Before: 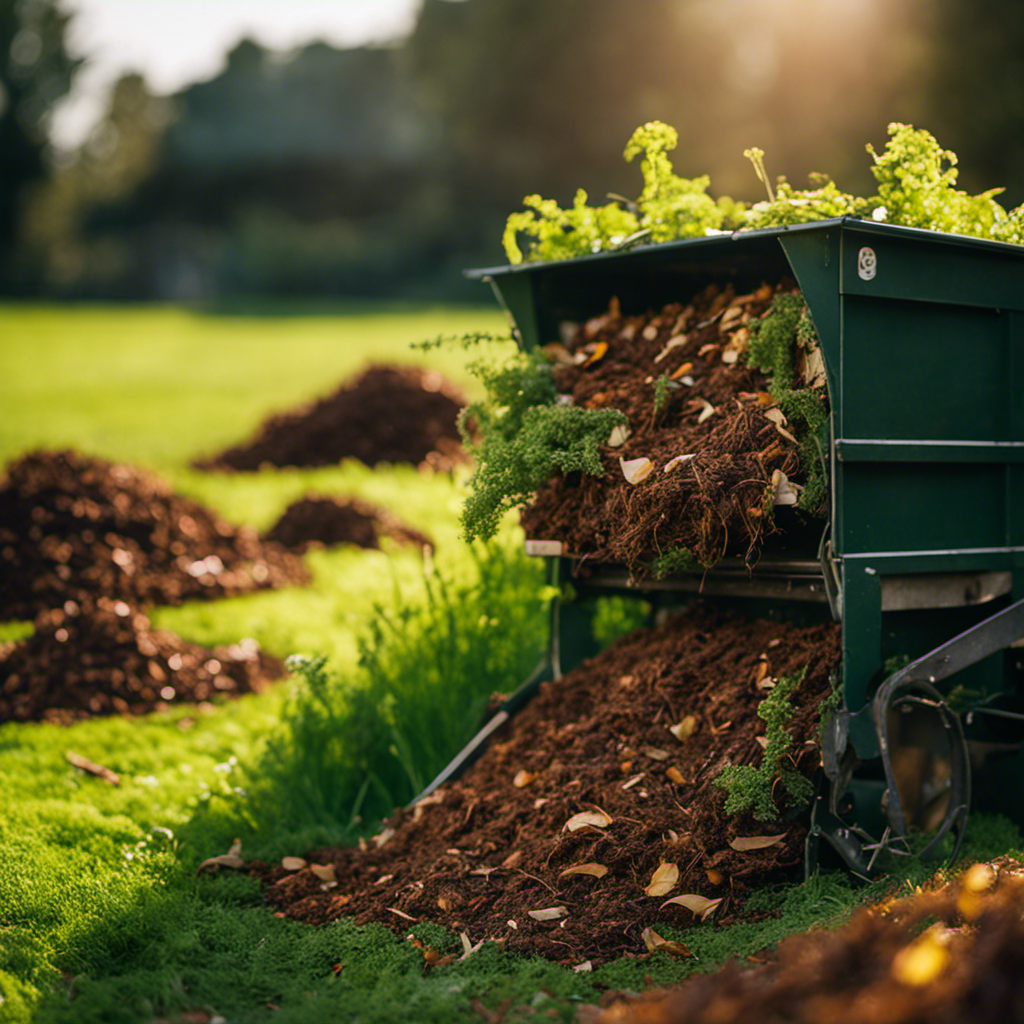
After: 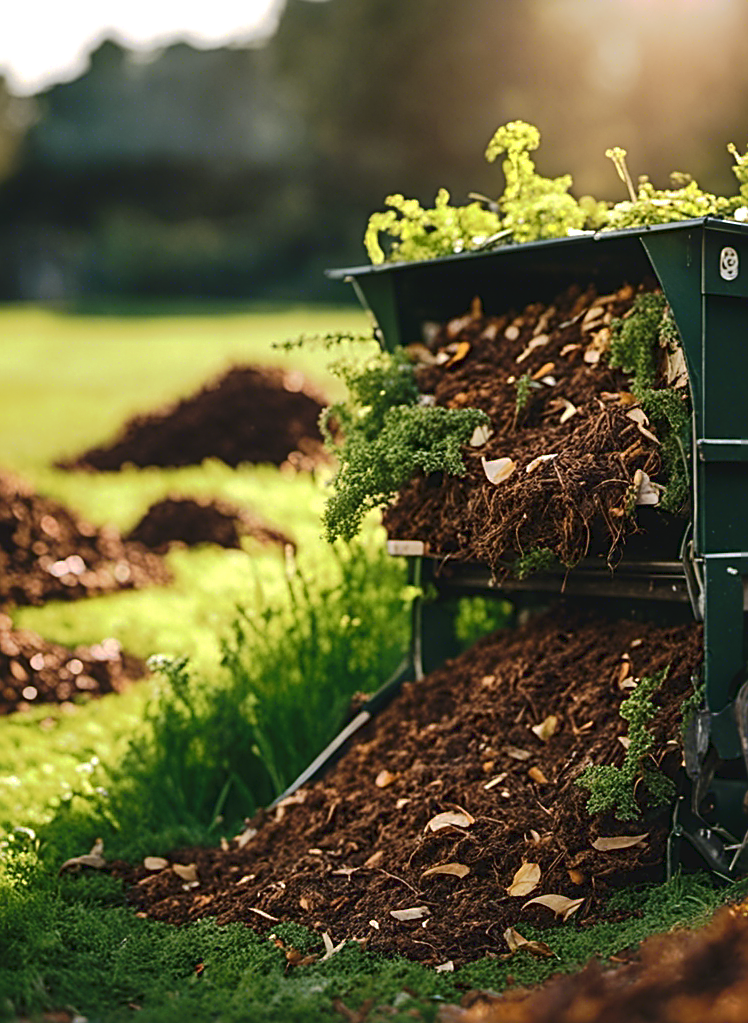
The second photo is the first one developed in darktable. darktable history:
sharpen: radius 2.699, amount 0.673
contrast brightness saturation: contrast 0.074
tone equalizer: -8 EV -0.393 EV, -7 EV -0.374 EV, -6 EV -0.326 EV, -5 EV -0.216 EV, -3 EV 0.191 EV, -2 EV 0.327 EV, -1 EV 0.385 EV, +0 EV 0.435 EV, edges refinement/feathering 500, mask exposure compensation -1.57 EV, preserve details no
tone curve: curves: ch0 [(0, 0) (0.003, 0.048) (0.011, 0.055) (0.025, 0.065) (0.044, 0.089) (0.069, 0.111) (0.1, 0.132) (0.136, 0.163) (0.177, 0.21) (0.224, 0.259) (0.277, 0.323) (0.335, 0.385) (0.399, 0.442) (0.468, 0.508) (0.543, 0.578) (0.623, 0.648) (0.709, 0.716) (0.801, 0.781) (0.898, 0.845) (1, 1)], preserve colors none
crop: left 13.489%, top 0%, right 13.391%
